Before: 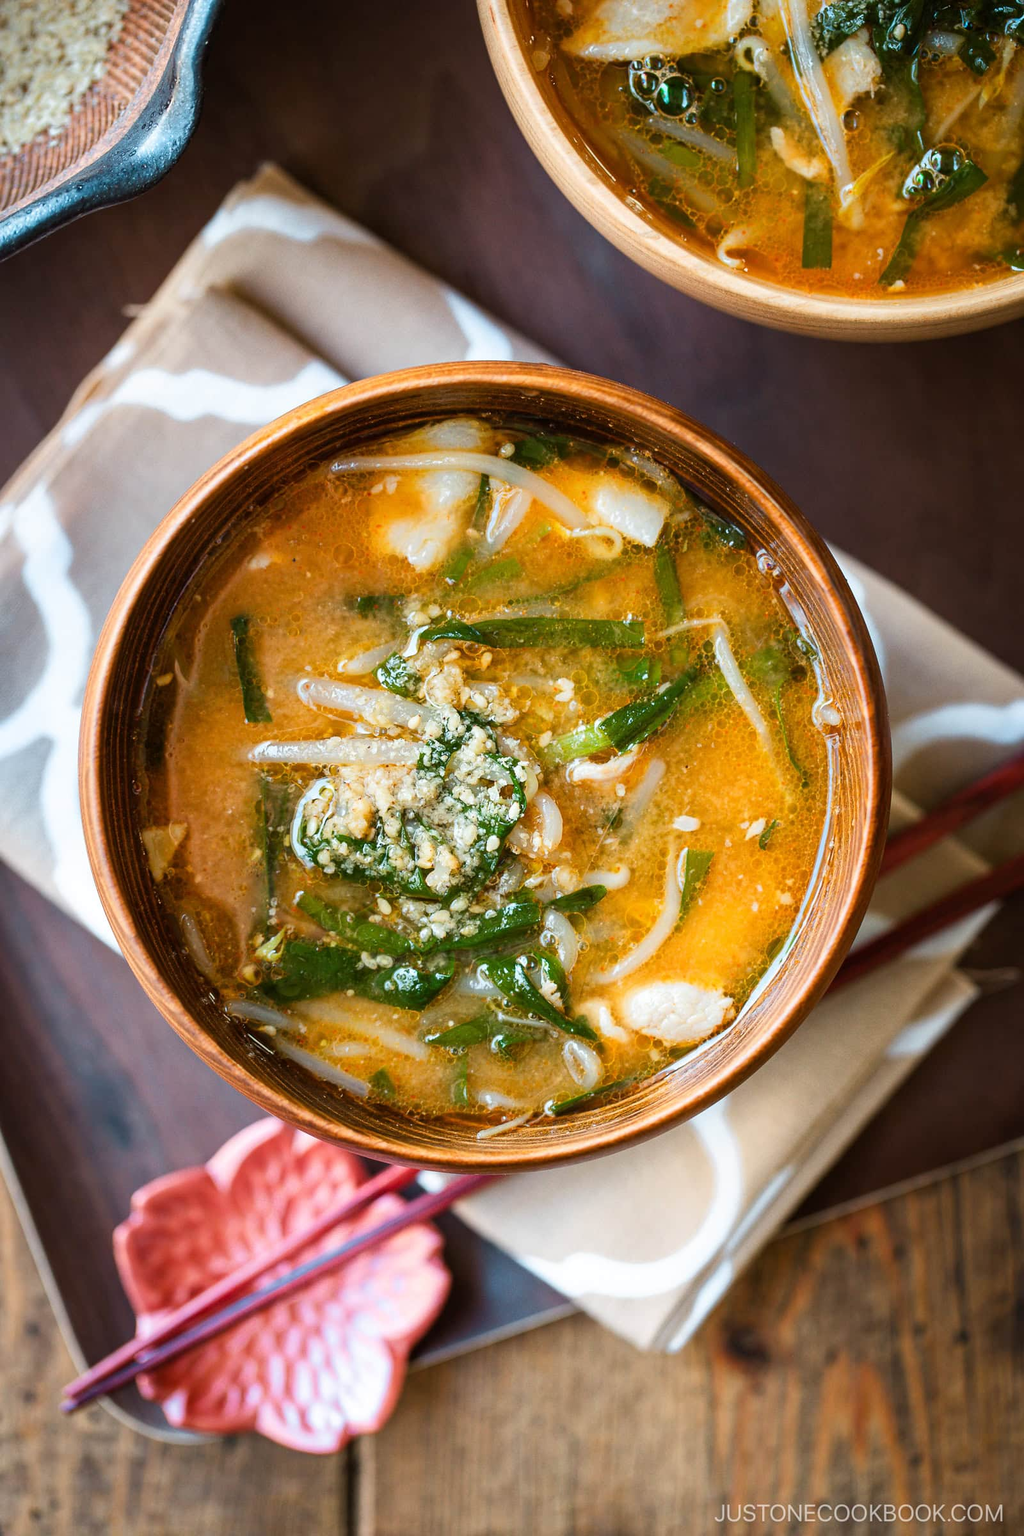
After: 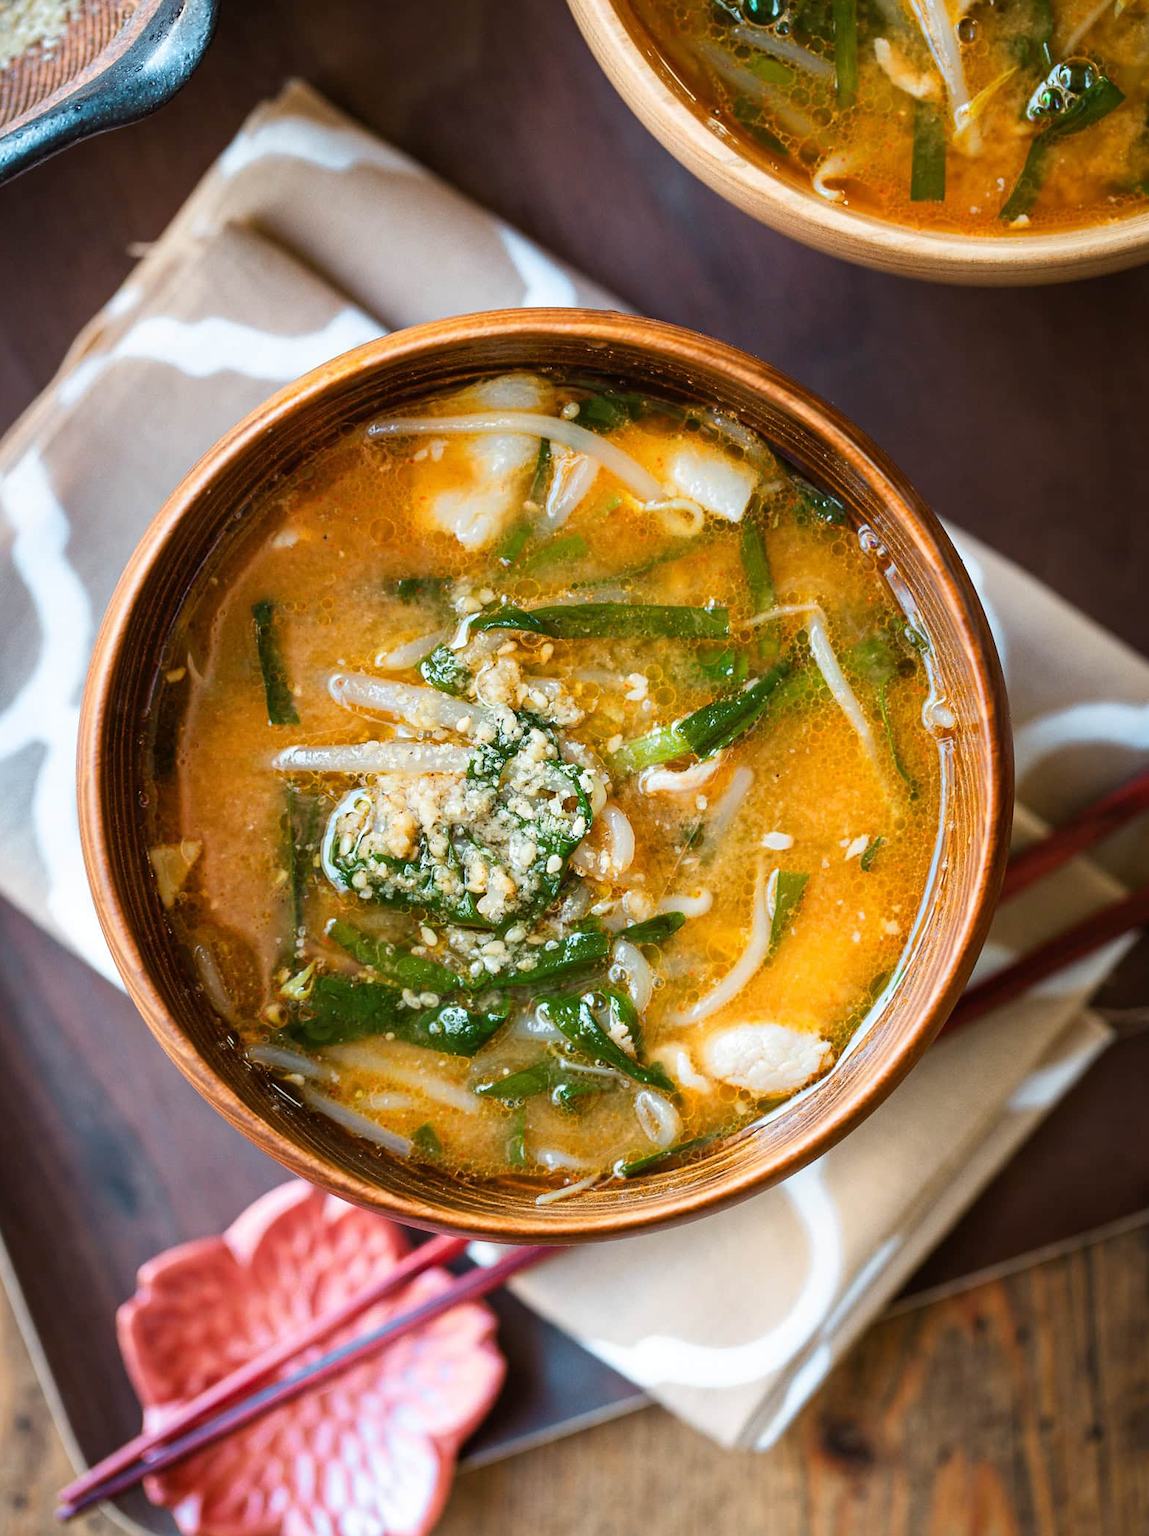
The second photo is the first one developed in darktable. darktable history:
crop: left 1.236%, top 6.164%, right 1.368%, bottom 7.075%
